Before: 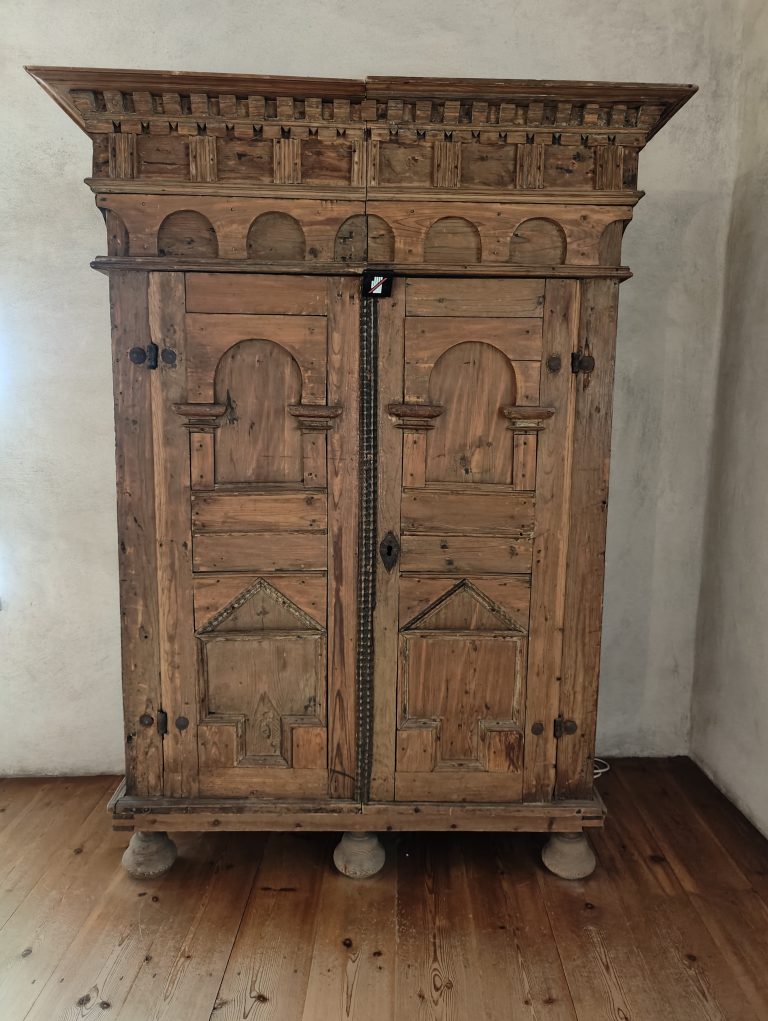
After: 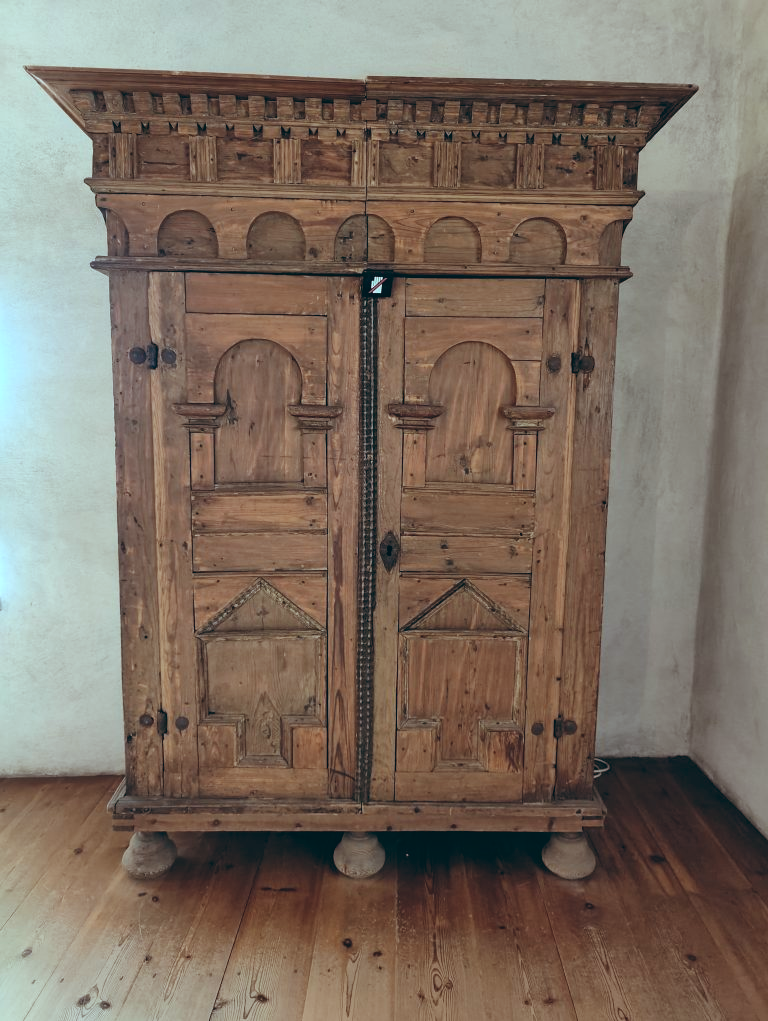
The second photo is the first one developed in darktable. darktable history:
exposure: exposure 0.207 EV, compensate highlight preservation false
color balance: lift [1.003, 0.993, 1.001, 1.007], gamma [1.018, 1.072, 0.959, 0.928], gain [0.974, 0.873, 1.031, 1.127]
